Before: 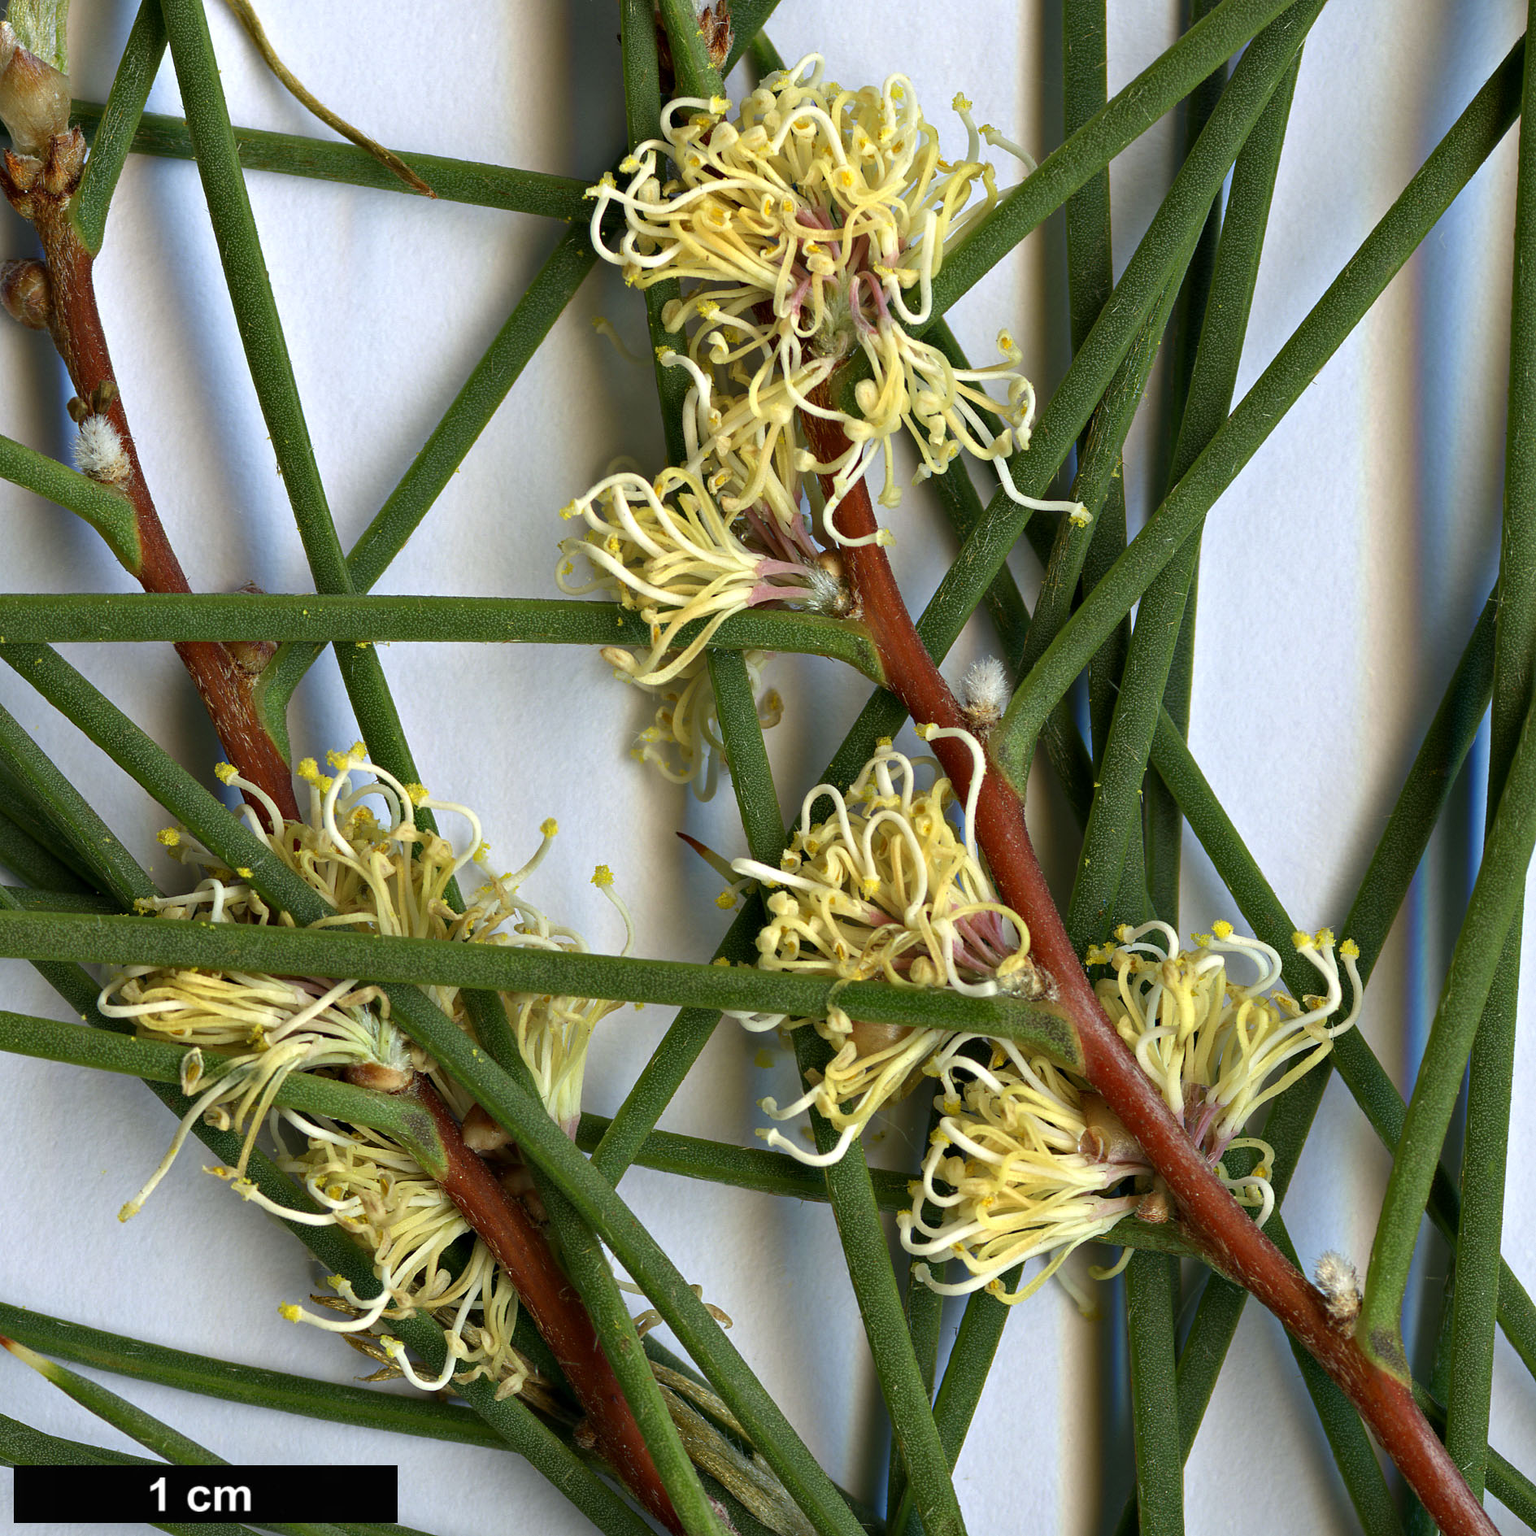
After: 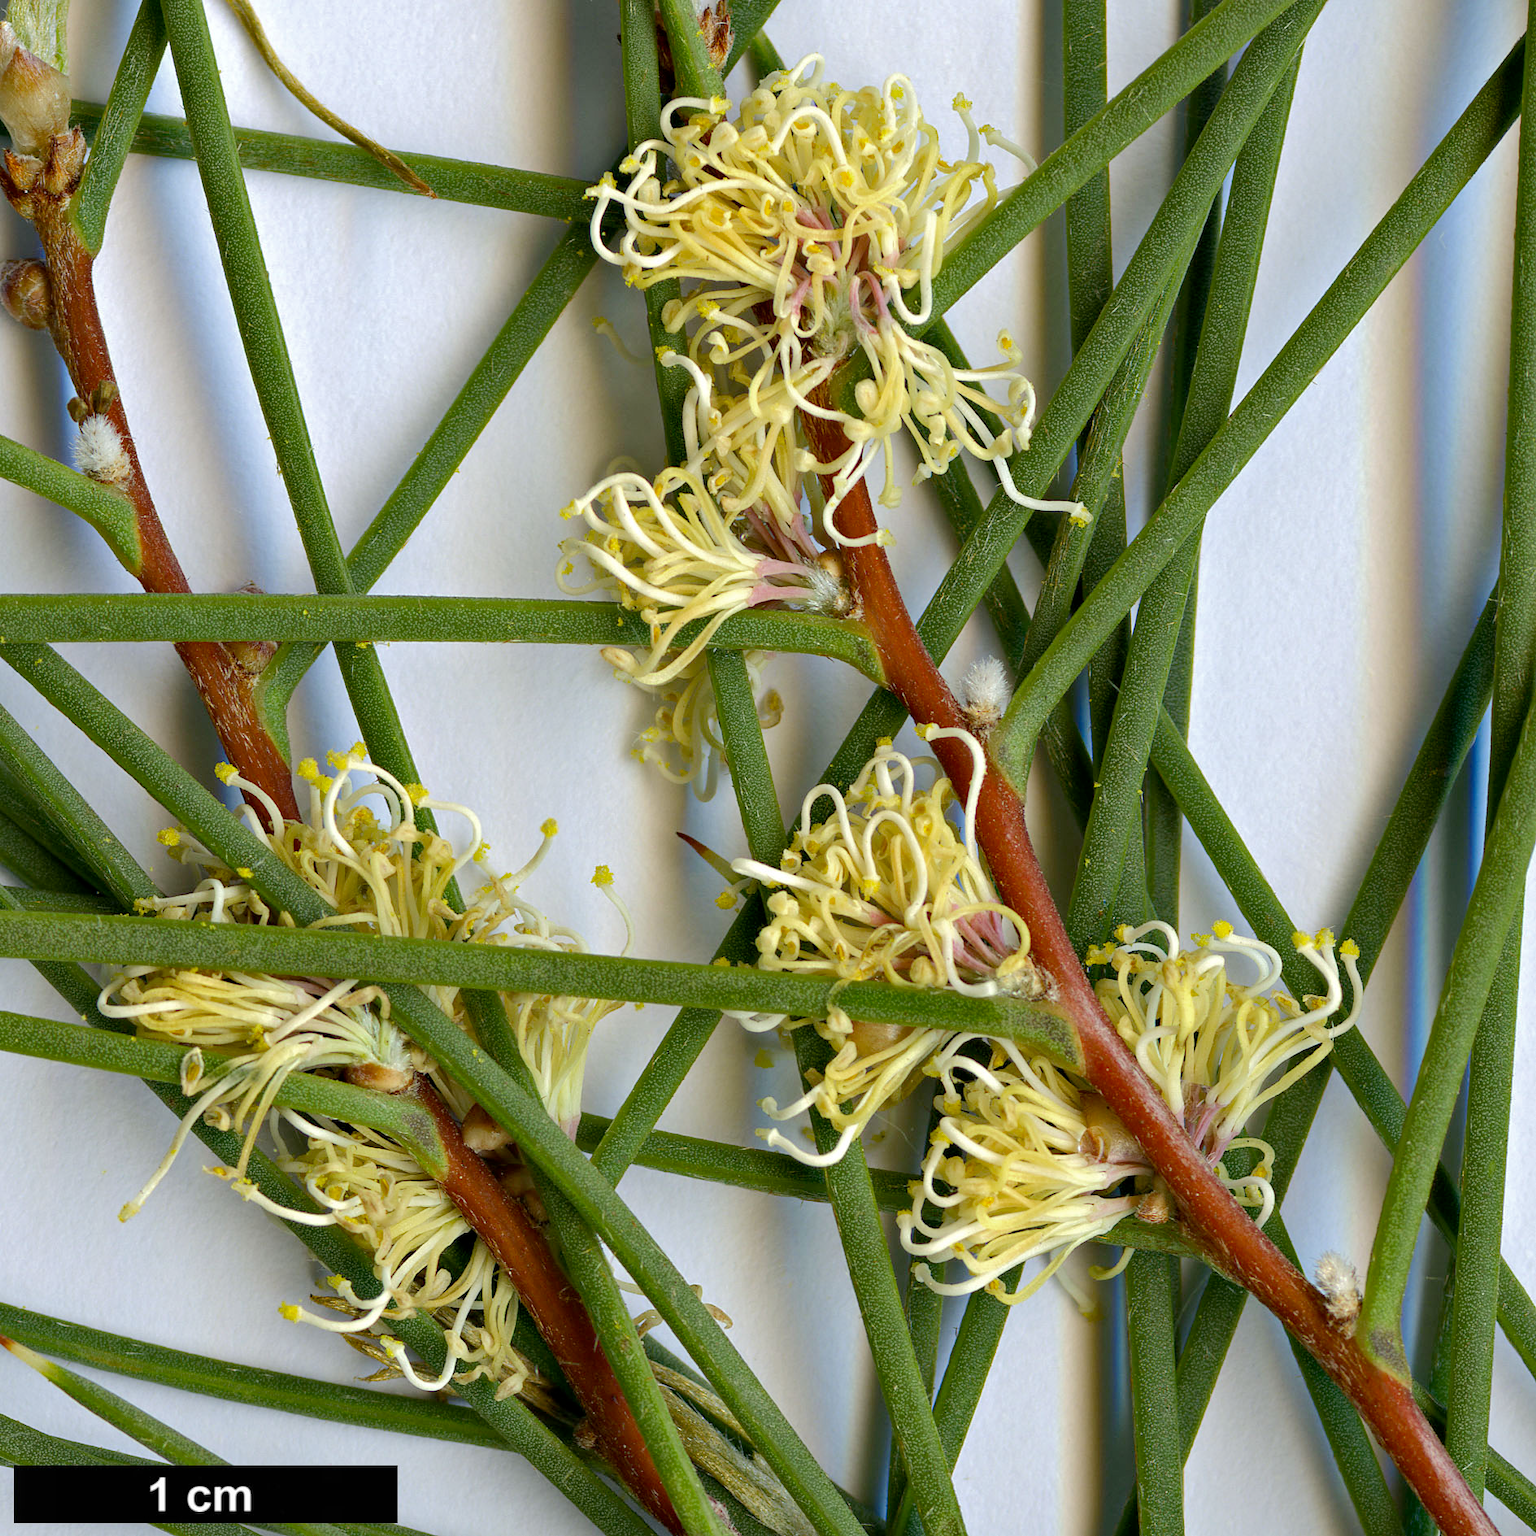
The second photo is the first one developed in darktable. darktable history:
base curve: curves: ch0 [(0, 0) (0.235, 0.266) (0.503, 0.496) (0.786, 0.72) (1, 1)]
color balance rgb: perceptual saturation grading › global saturation 8.89%, saturation formula JzAzBz (2021)
